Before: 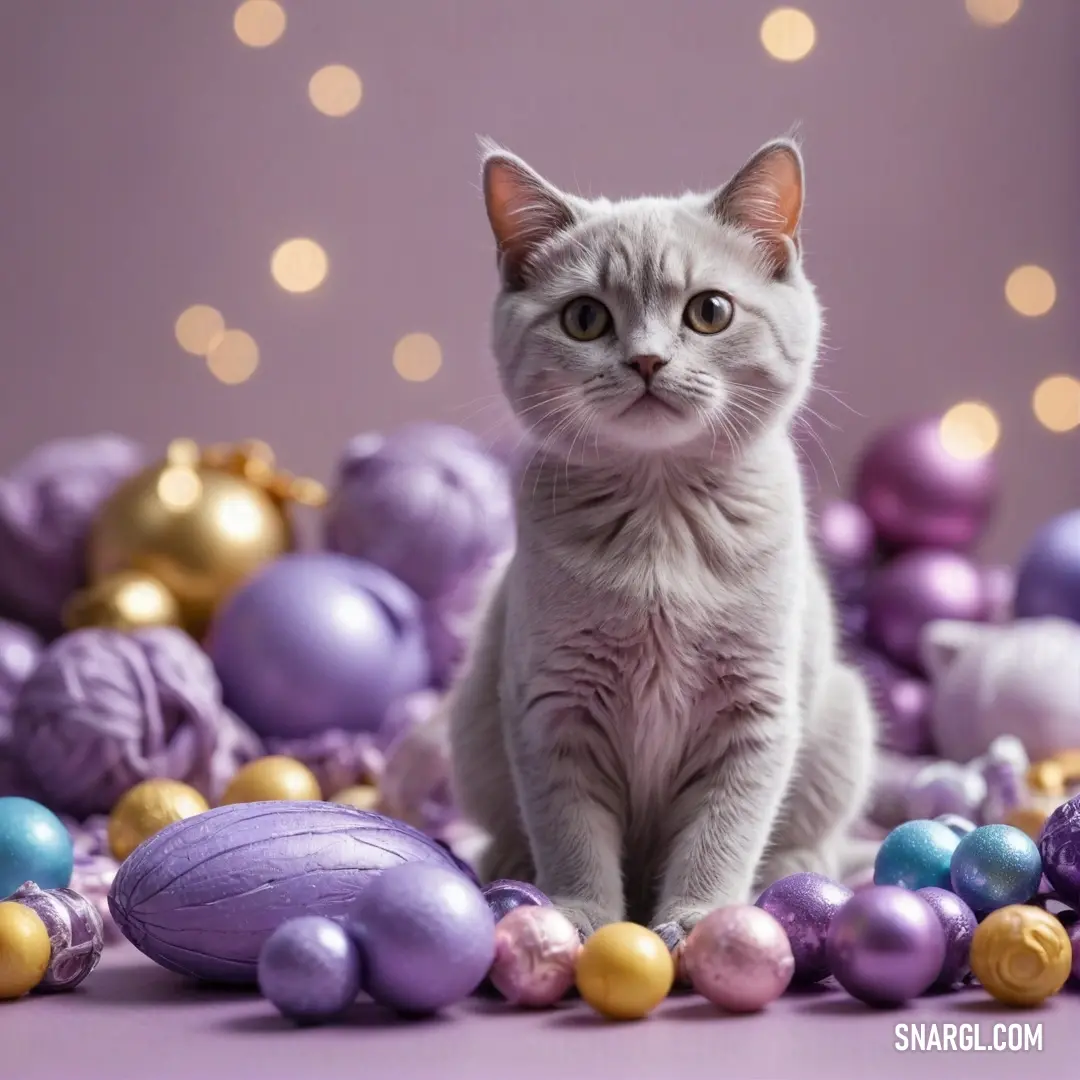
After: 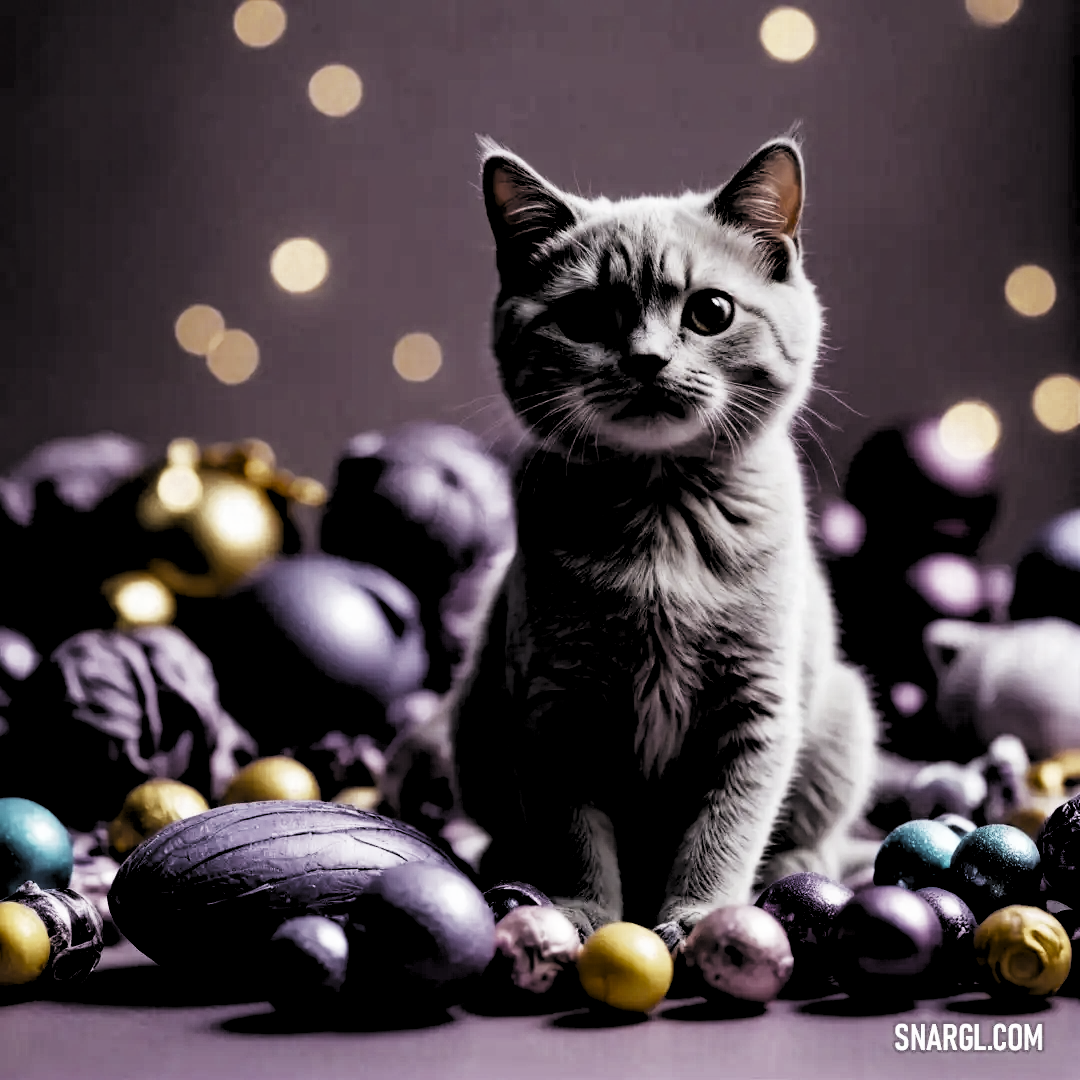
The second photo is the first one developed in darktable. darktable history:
color zones: curves: ch0 [(0.11, 0.396) (0.195, 0.36) (0.25, 0.5) (0.303, 0.412) (0.357, 0.544) (0.75, 0.5) (0.967, 0.328)]; ch1 [(0, 0.468) (0.112, 0.512) (0.202, 0.6) (0.25, 0.5) (0.307, 0.352) (0.357, 0.544) (0.75, 0.5) (0.963, 0.524)]
haze removal: compatibility mode true, adaptive false
base curve: curves: ch0 [(0, 0) (0.028, 0.03) (0.121, 0.232) (0.46, 0.748) (0.859, 0.968) (1, 1)], preserve colors none
levels: levels [0.514, 0.759, 1]
